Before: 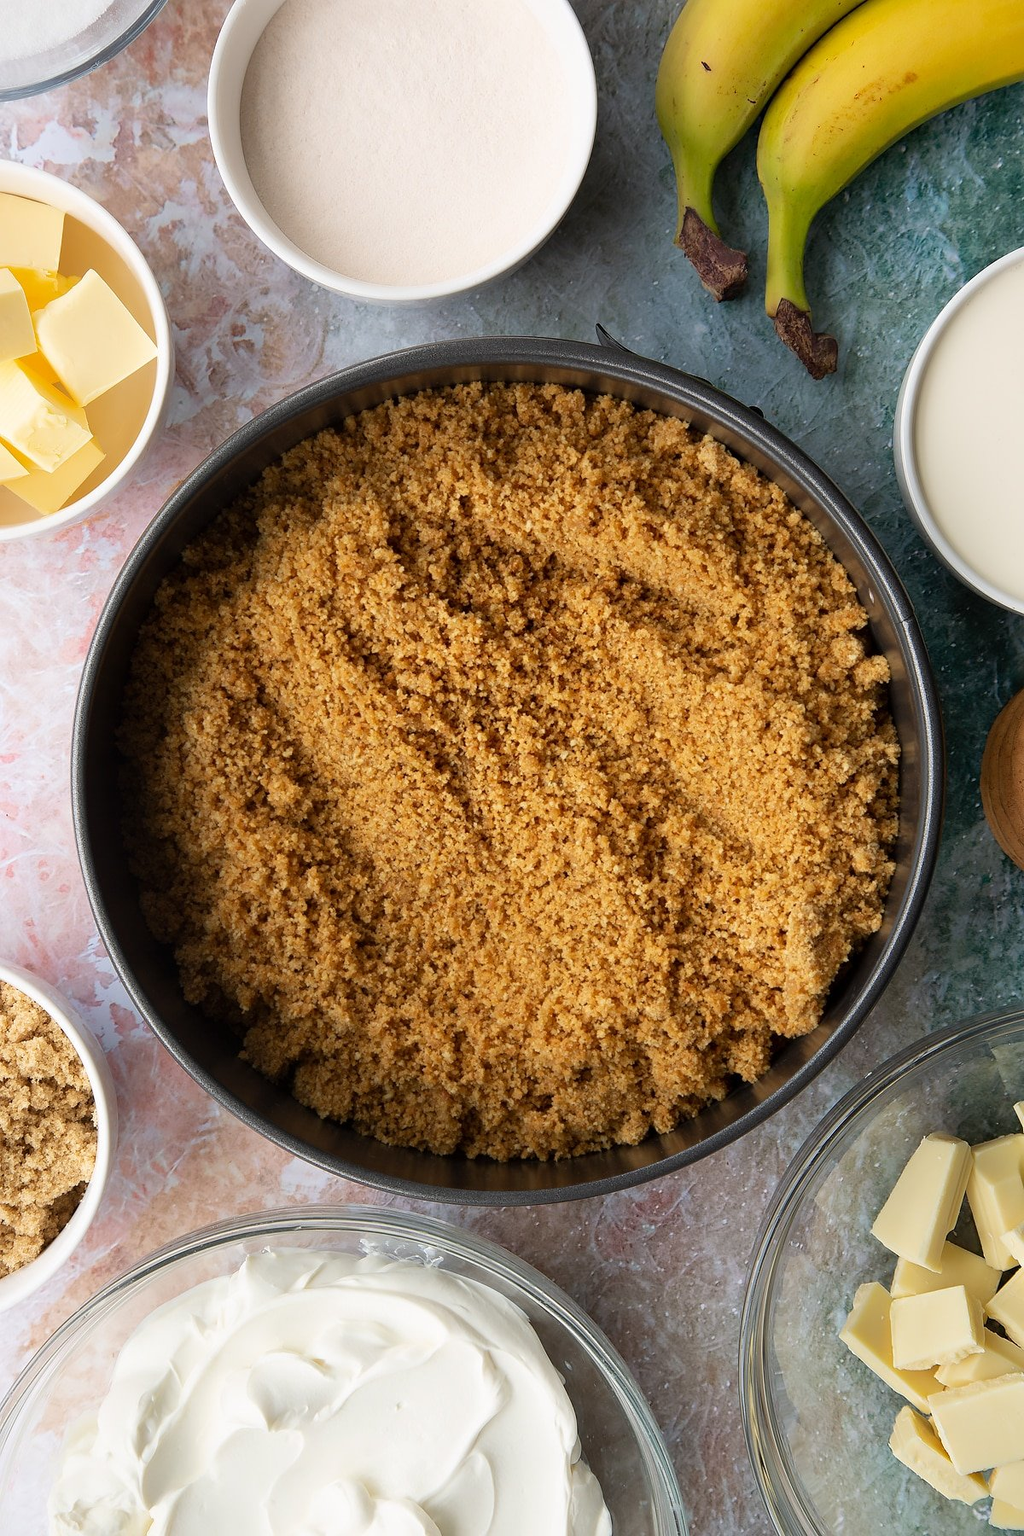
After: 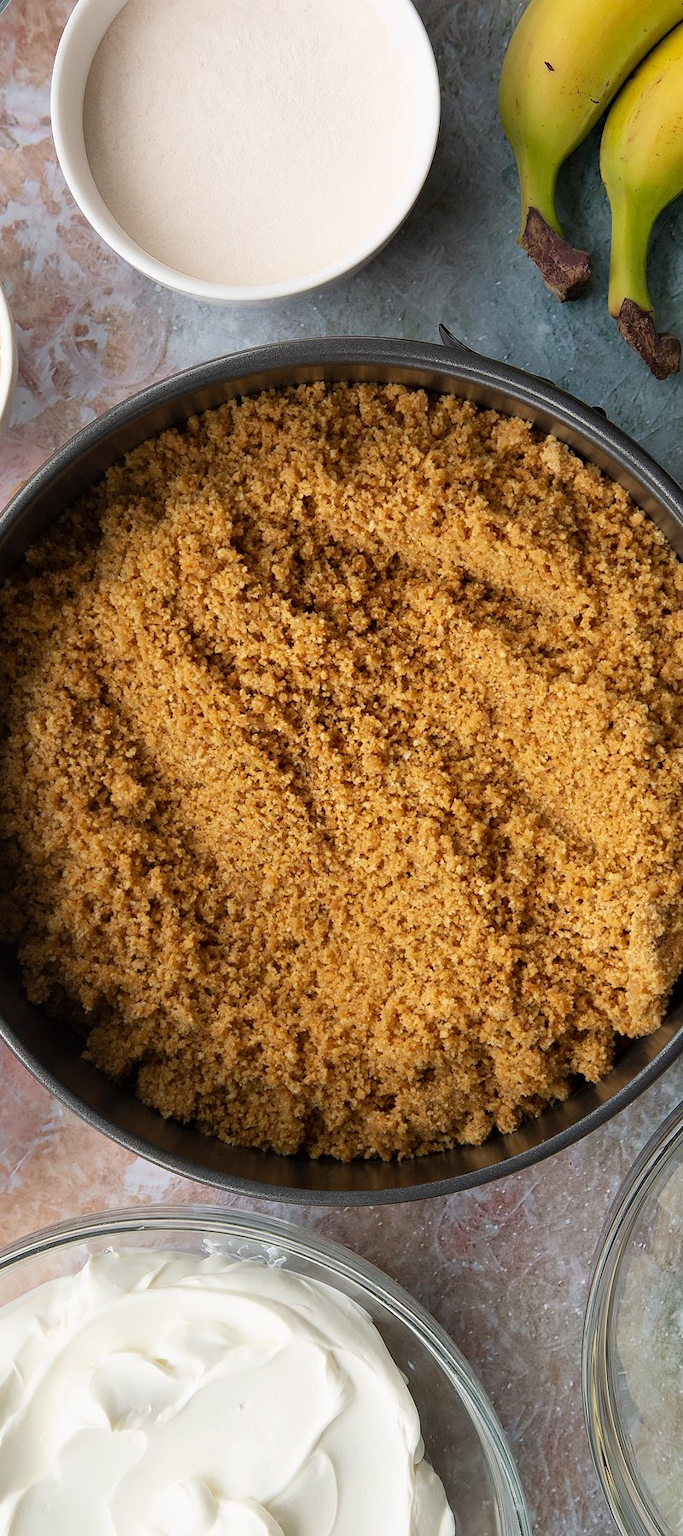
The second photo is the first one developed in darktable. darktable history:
crop: left 15.384%, right 17.814%
